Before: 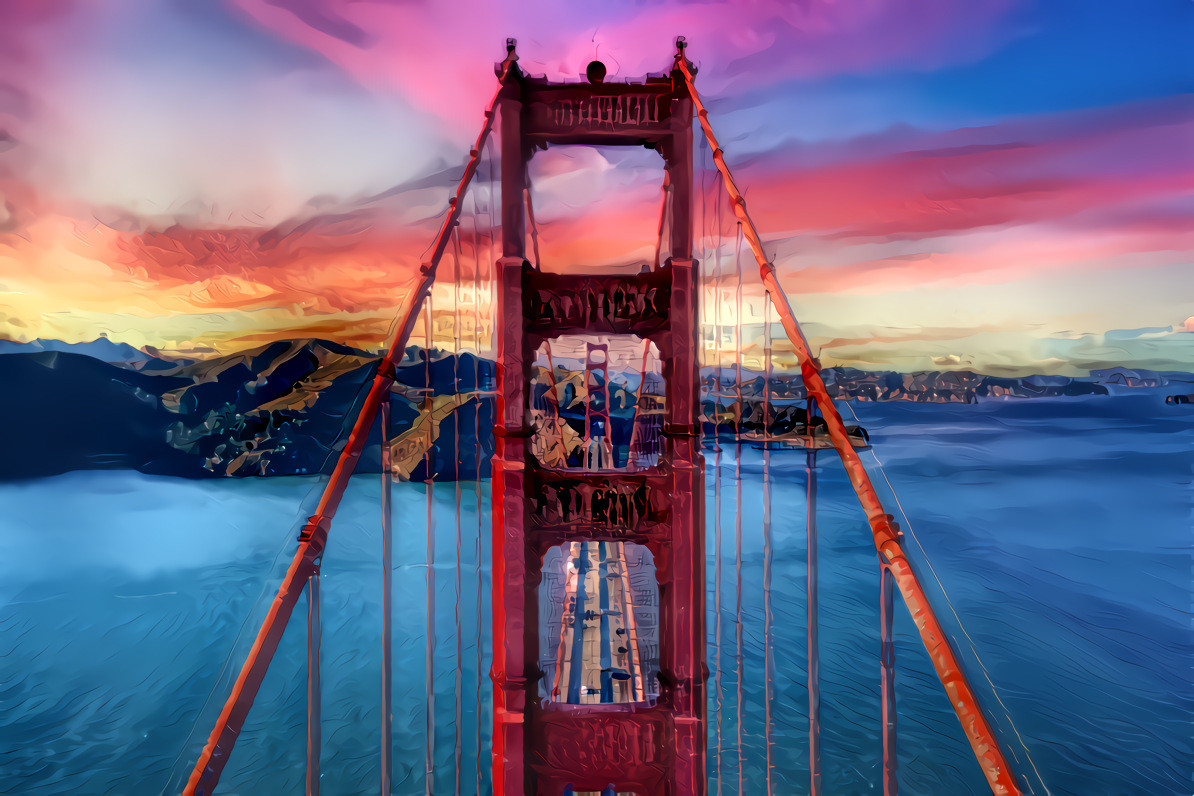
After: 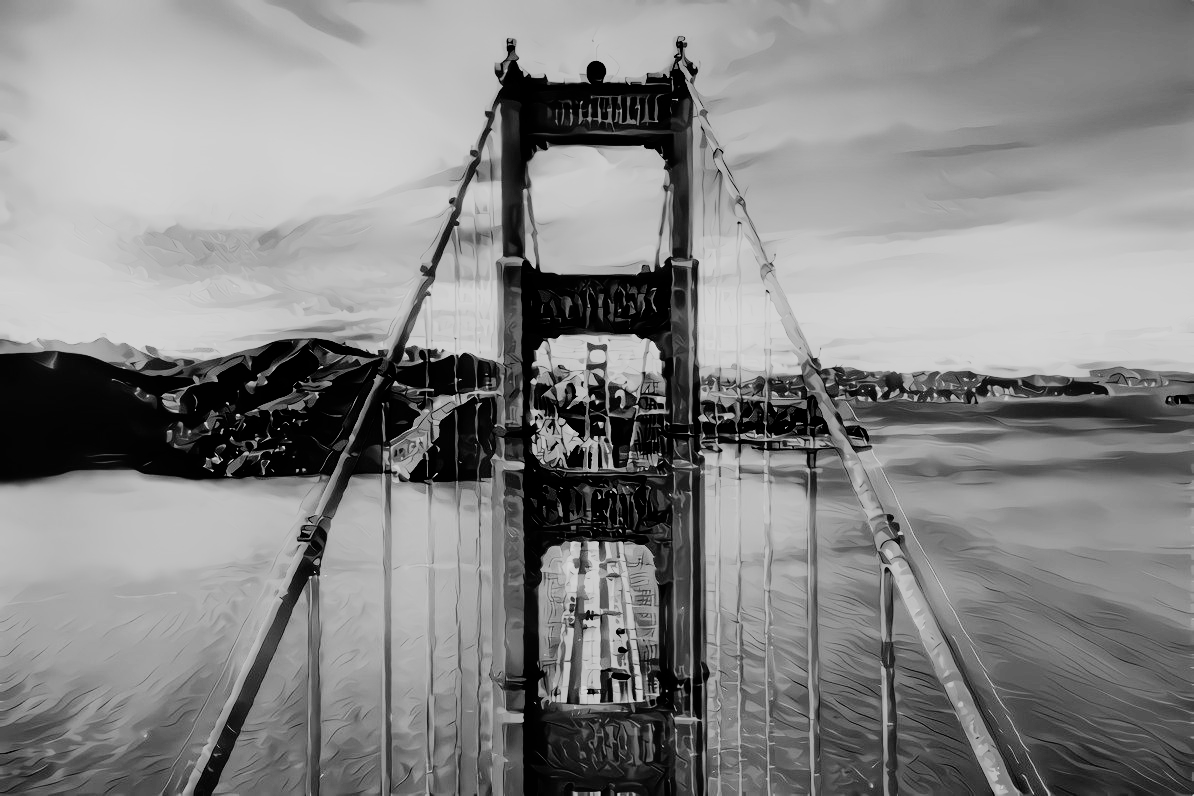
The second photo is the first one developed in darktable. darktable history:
filmic rgb: black relative exposure -7.65 EV, white relative exposure 4.56 EV, hardness 3.61
monochrome: on, module defaults
exposure: exposure 0.161 EV, compensate highlight preservation false
rgb curve: curves: ch0 [(0, 0) (0.21, 0.15) (0.24, 0.21) (0.5, 0.75) (0.75, 0.96) (0.89, 0.99) (1, 1)]; ch1 [(0, 0.02) (0.21, 0.13) (0.25, 0.2) (0.5, 0.67) (0.75, 0.9) (0.89, 0.97) (1, 1)]; ch2 [(0, 0.02) (0.21, 0.13) (0.25, 0.2) (0.5, 0.67) (0.75, 0.9) (0.89, 0.97) (1, 1)], compensate middle gray true
